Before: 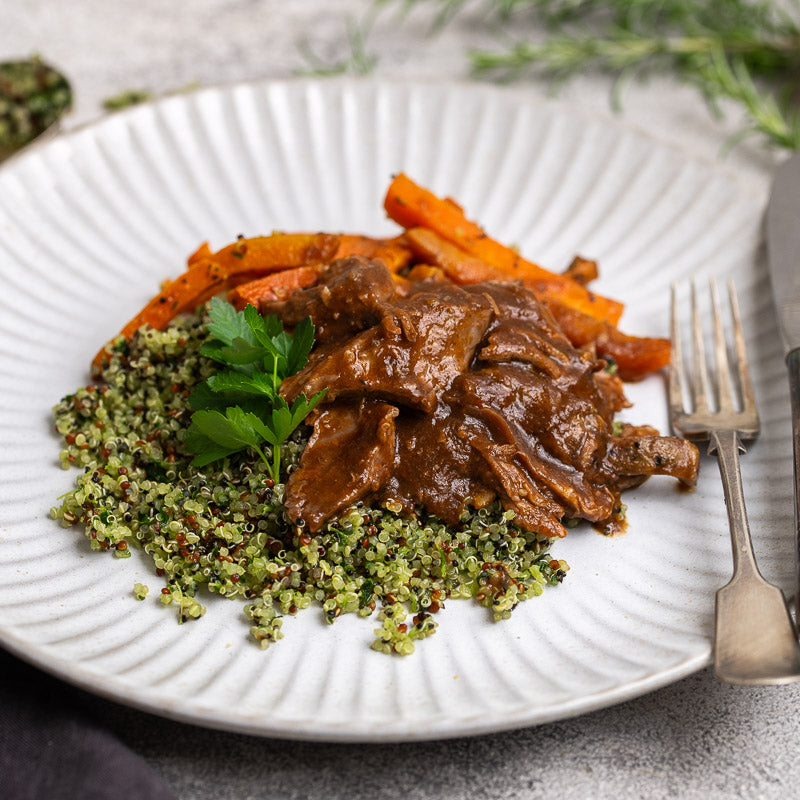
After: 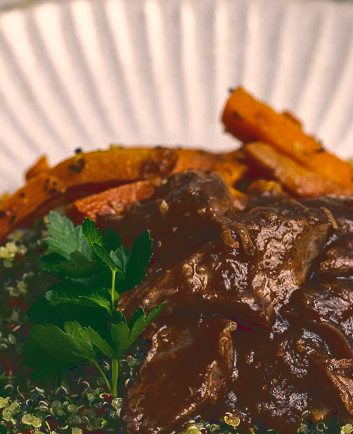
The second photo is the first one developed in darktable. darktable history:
local contrast: mode bilateral grid, contrast 10, coarseness 25, detail 115%, midtone range 0.2
crop: left 20.306%, top 10.844%, right 35.467%, bottom 34.882%
color correction: highlights a* 10.34, highlights b* 14.48, shadows a* -10.2, shadows b* -14.94
haze removal: compatibility mode true
shadows and highlights: shadows 25.77, highlights -25.02
base curve: curves: ch0 [(0, 0.02) (0.083, 0.036) (1, 1)]
tone equalizer: edges refinement/feathering 500, mask exposure compensation -1.57 EV, preserve details no
